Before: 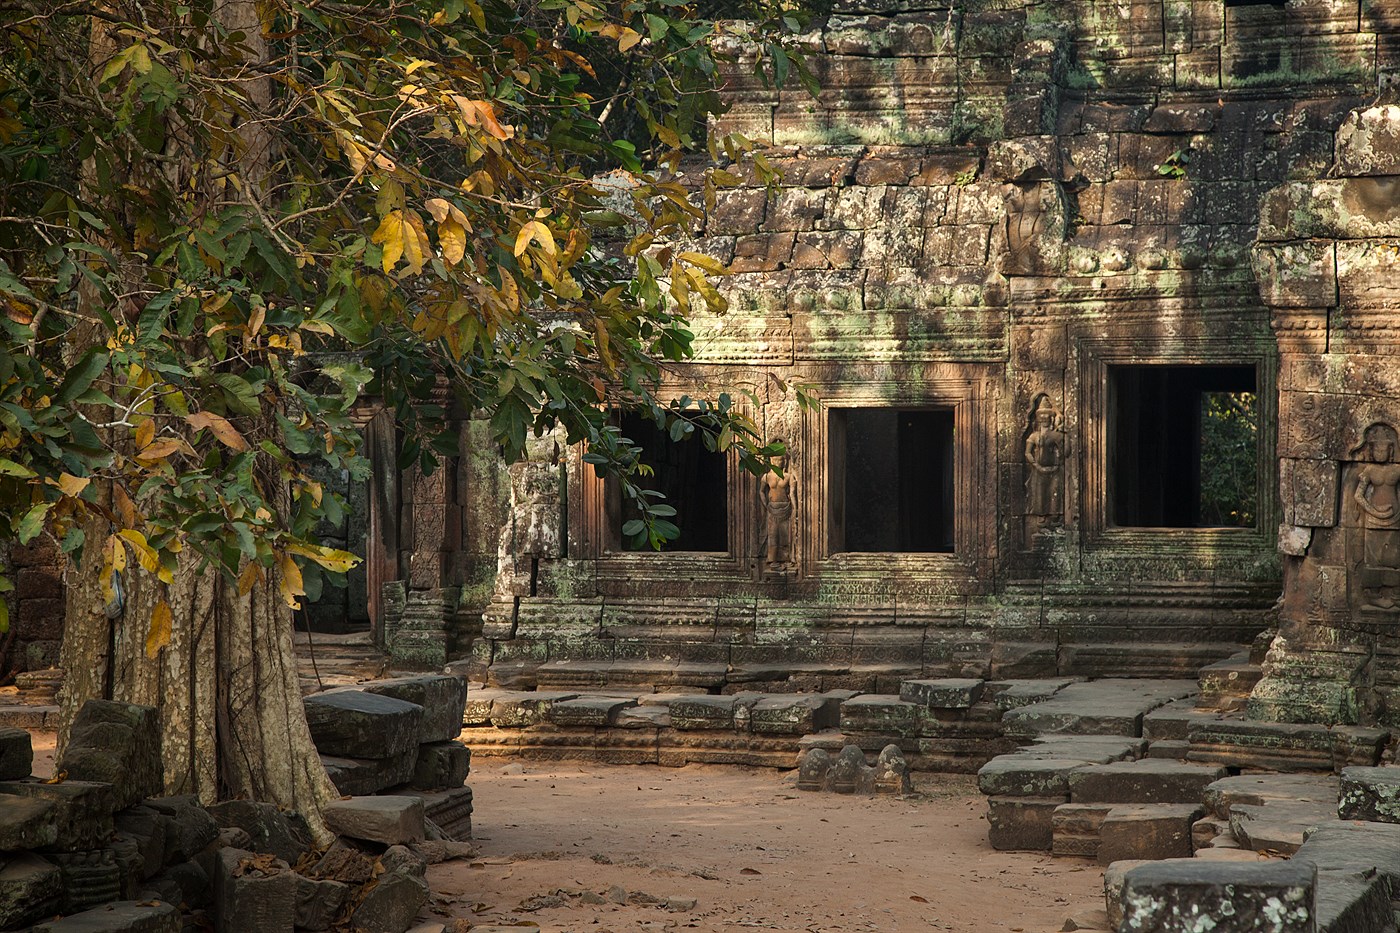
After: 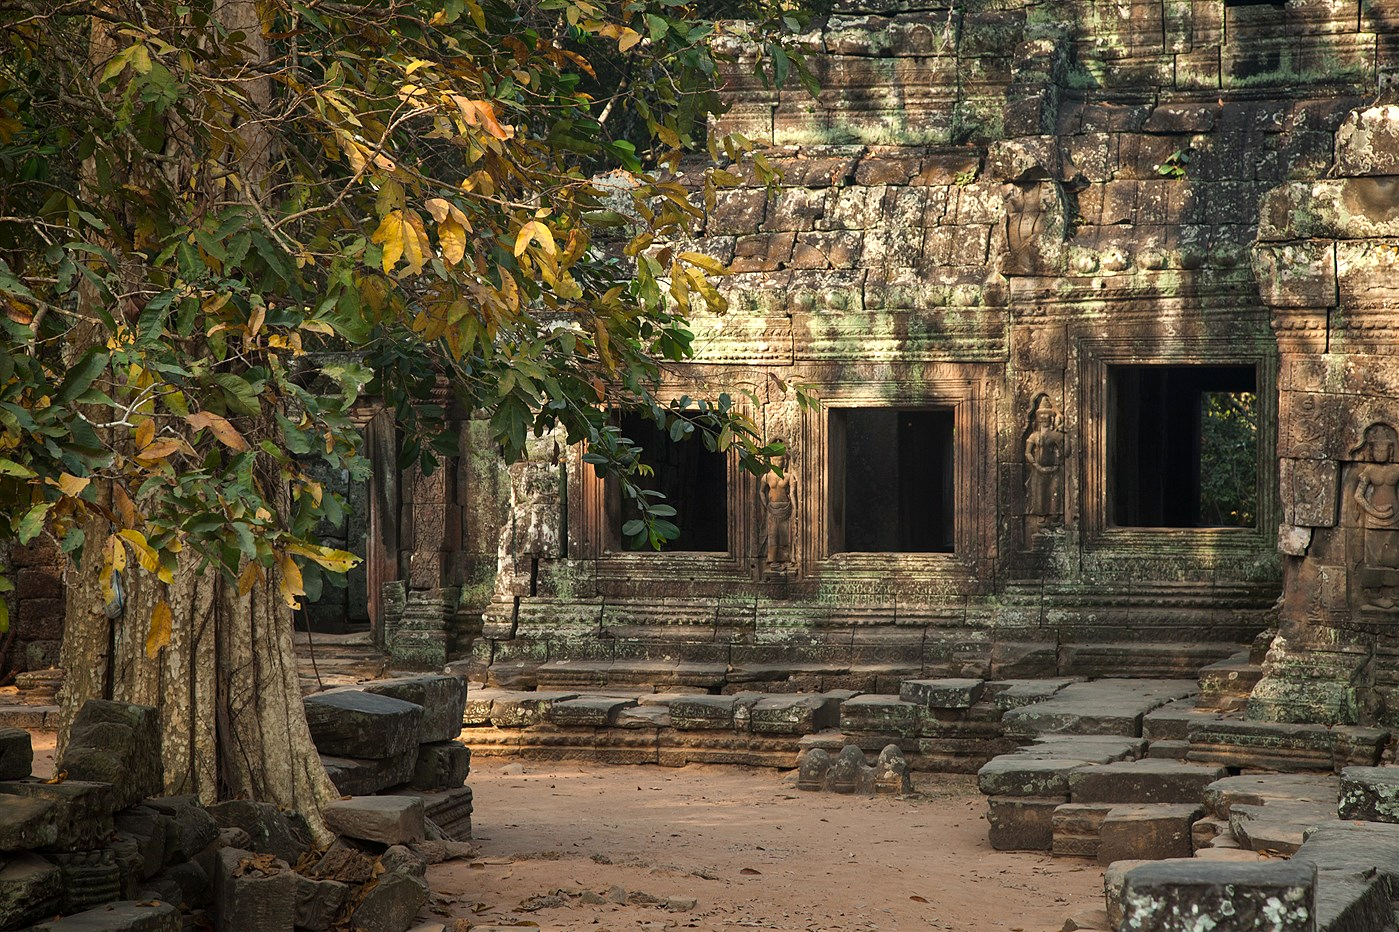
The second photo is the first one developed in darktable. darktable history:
exposure: exposure 0.191 EV, compensate highlight preservation false
